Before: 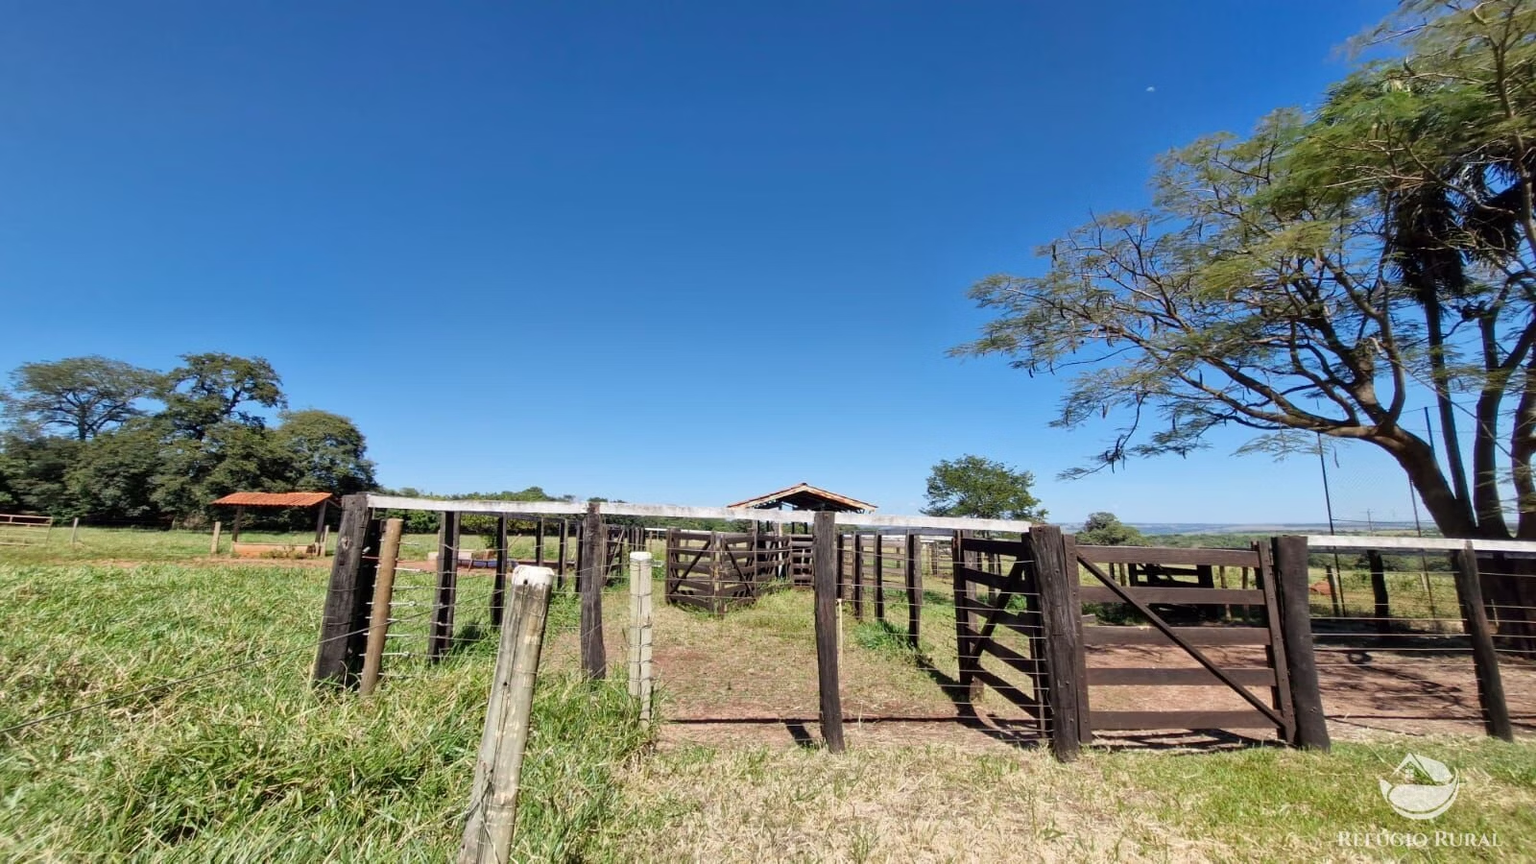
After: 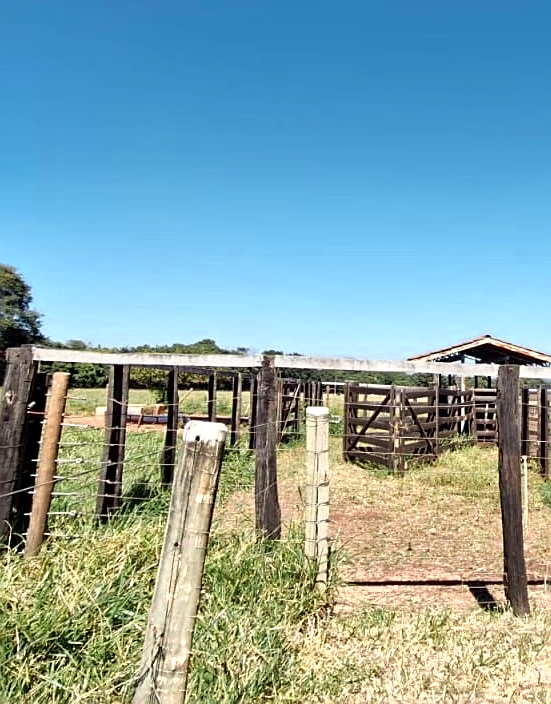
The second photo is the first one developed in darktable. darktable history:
sharpen: on, module defaults
crop and rotate: left 21.914%, top 18.68%, right 43.632%, bottom 3%
tone equalizer: on, module defaults
color zones: curves: ch0 [(0.018, 0.548) (0.197, 0.654) (0.425, 0.447) (0.605, 0.658) (0.732, 0.579)]; ch1 [(0.105, 0.531) (0.224, 0.531) (0.386, 0.39) (0.618, 0.456) (0.732, 0.456) (0.956, 0.421)]; ch2 [(0.039, 0.583) (0.215, 0.465) (0.399, 0.544) (0.465, 0.548) (0.614, 0.447) (0.724, 0.43) (0.882, 0.623) (0.956, 0.632)]
contrast equalizer: octaves 7, y [[0.524, 0.538, 0.547, 0.548, 0.538, 0.524], [0.5 ×6], [0.5 ×6], [0 ×6], [0 ×6]], mix 0.296
contrast brightness saturation: contrast 0.078, saturation 0.023
color correction: highlights b* 2.95
